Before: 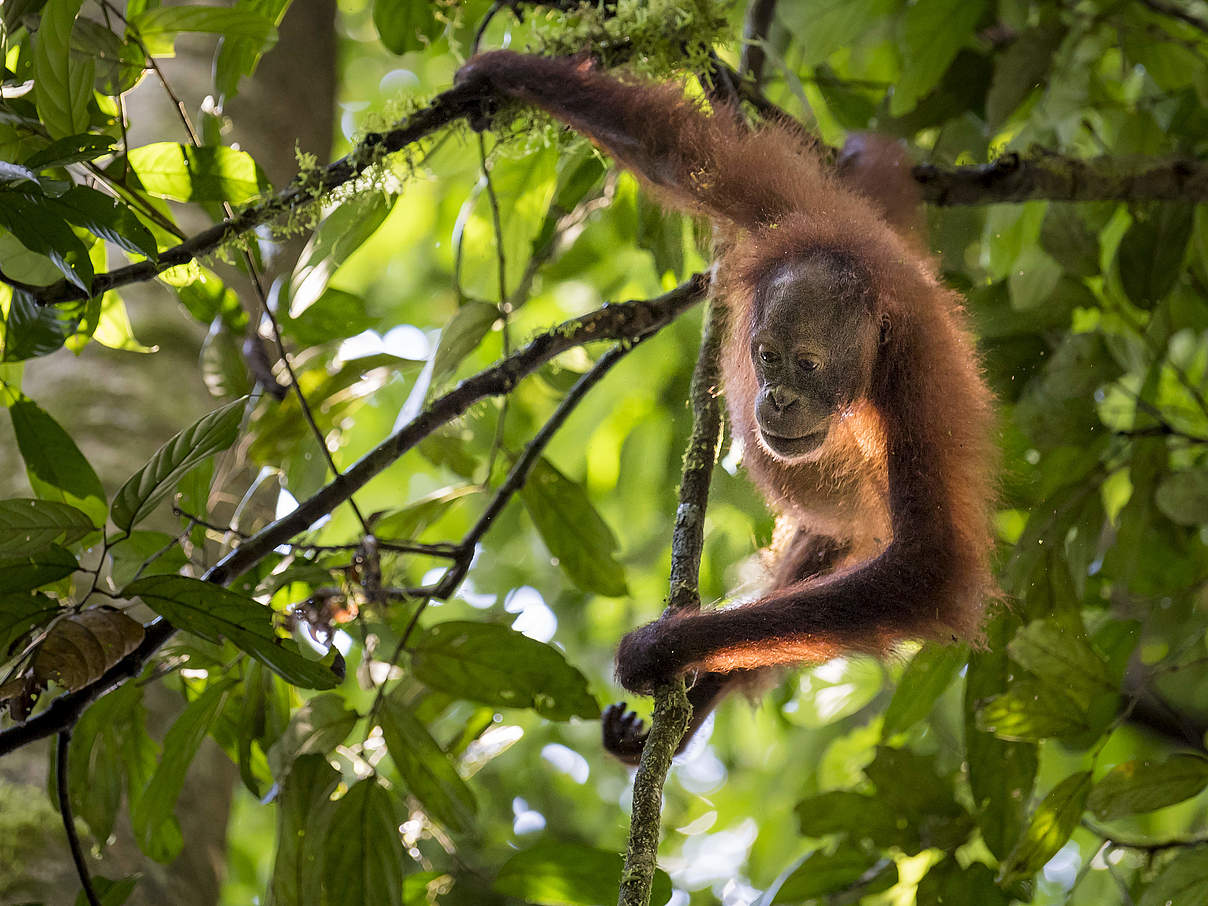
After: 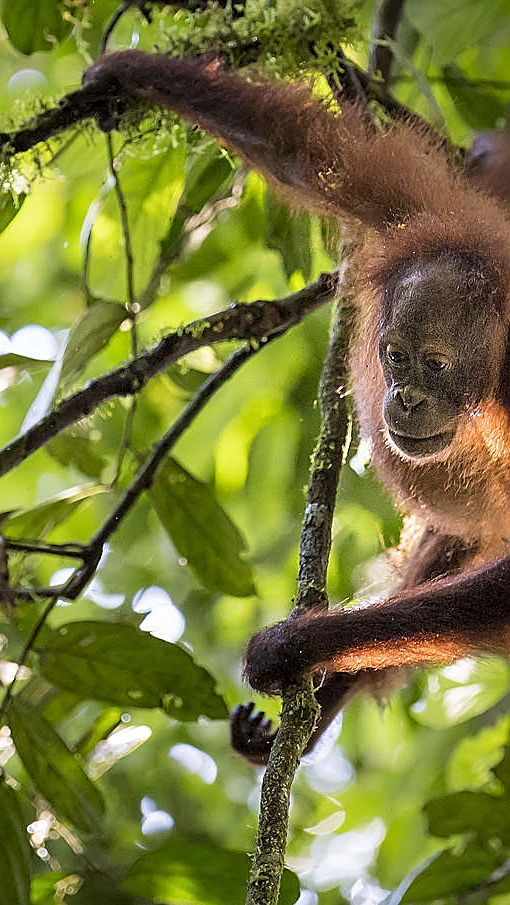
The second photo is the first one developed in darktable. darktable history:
crop: left 30.815%, right 26.885%
sharpen: on, module defaults
